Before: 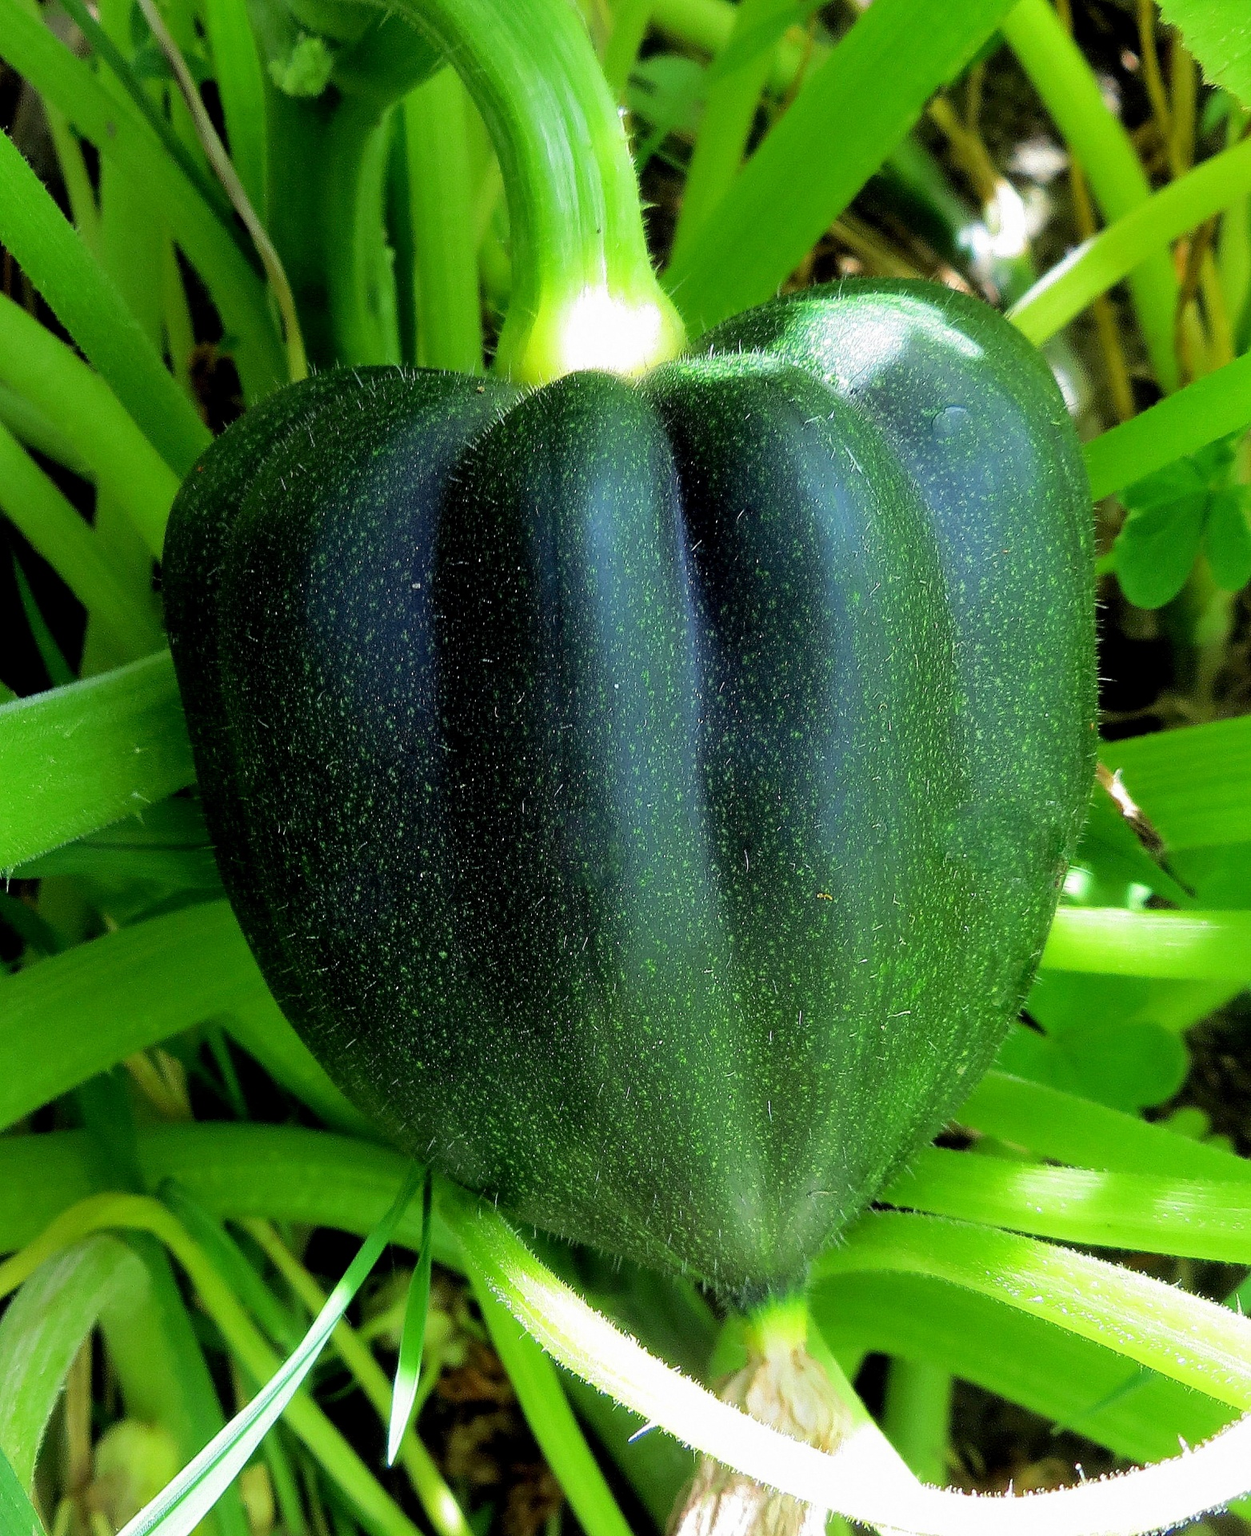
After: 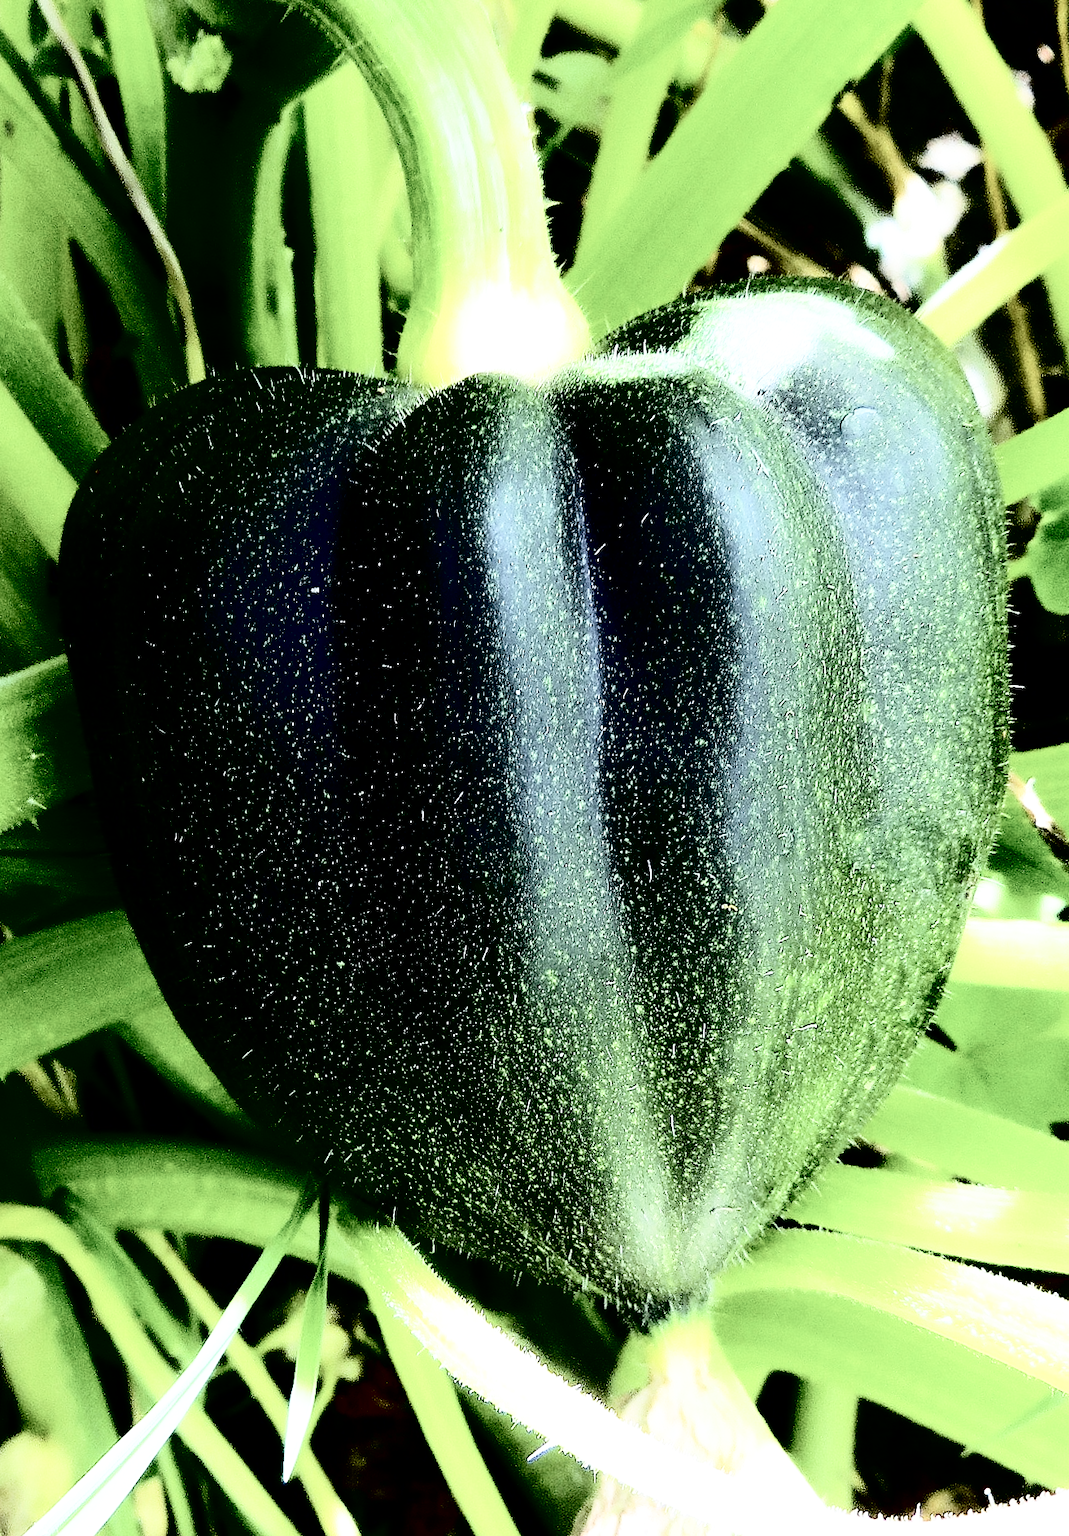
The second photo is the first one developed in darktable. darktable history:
crop: left 8.026%, right 7.374%
base curve: curves: ch0 [(0, 0) (0.028, 0.03) (0.121, 0.232) (0.46, 0.748) (0.859, 0.968) (1, 1)], preserve colors none
color correction: saturation 0.3
contrast brightness saturation: contrast 0.77, brightness -1, saturation 1
exposure: exposure 0.3 EV, compensate highlight preservation false
white balance: red 0.984, blue 1.059
rotate and perspective: rotation 0.192°, lens shift (horizontal) -0.015, crop left 0.005, crop right 0.996, crop top 0.006, crop bottom 0.99
